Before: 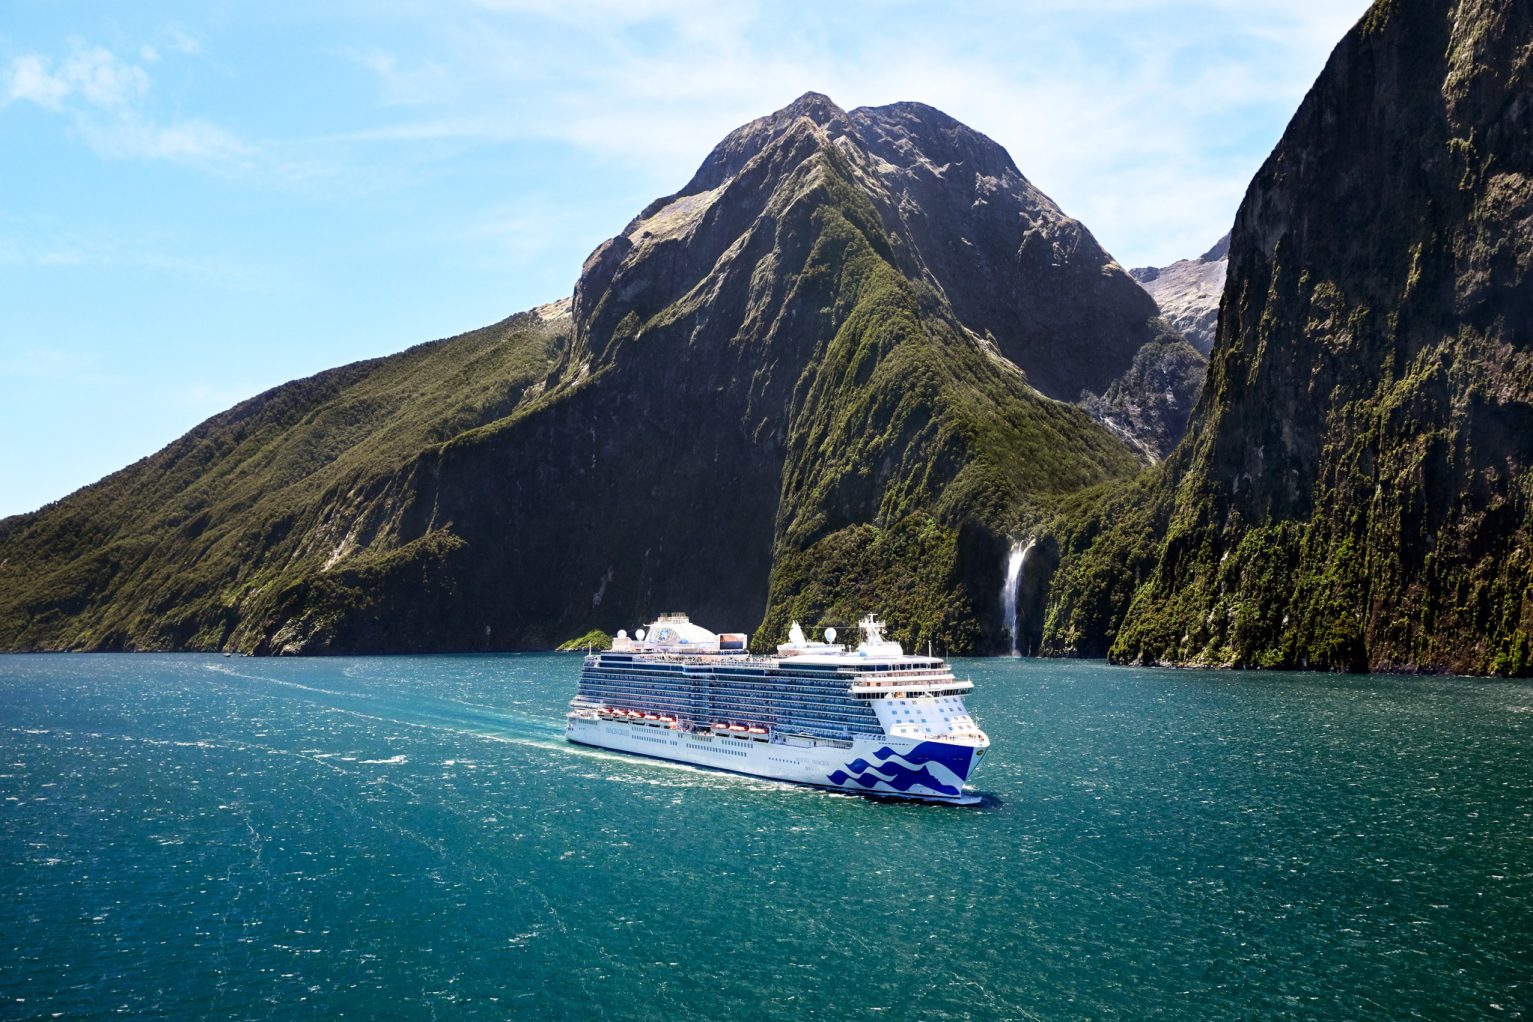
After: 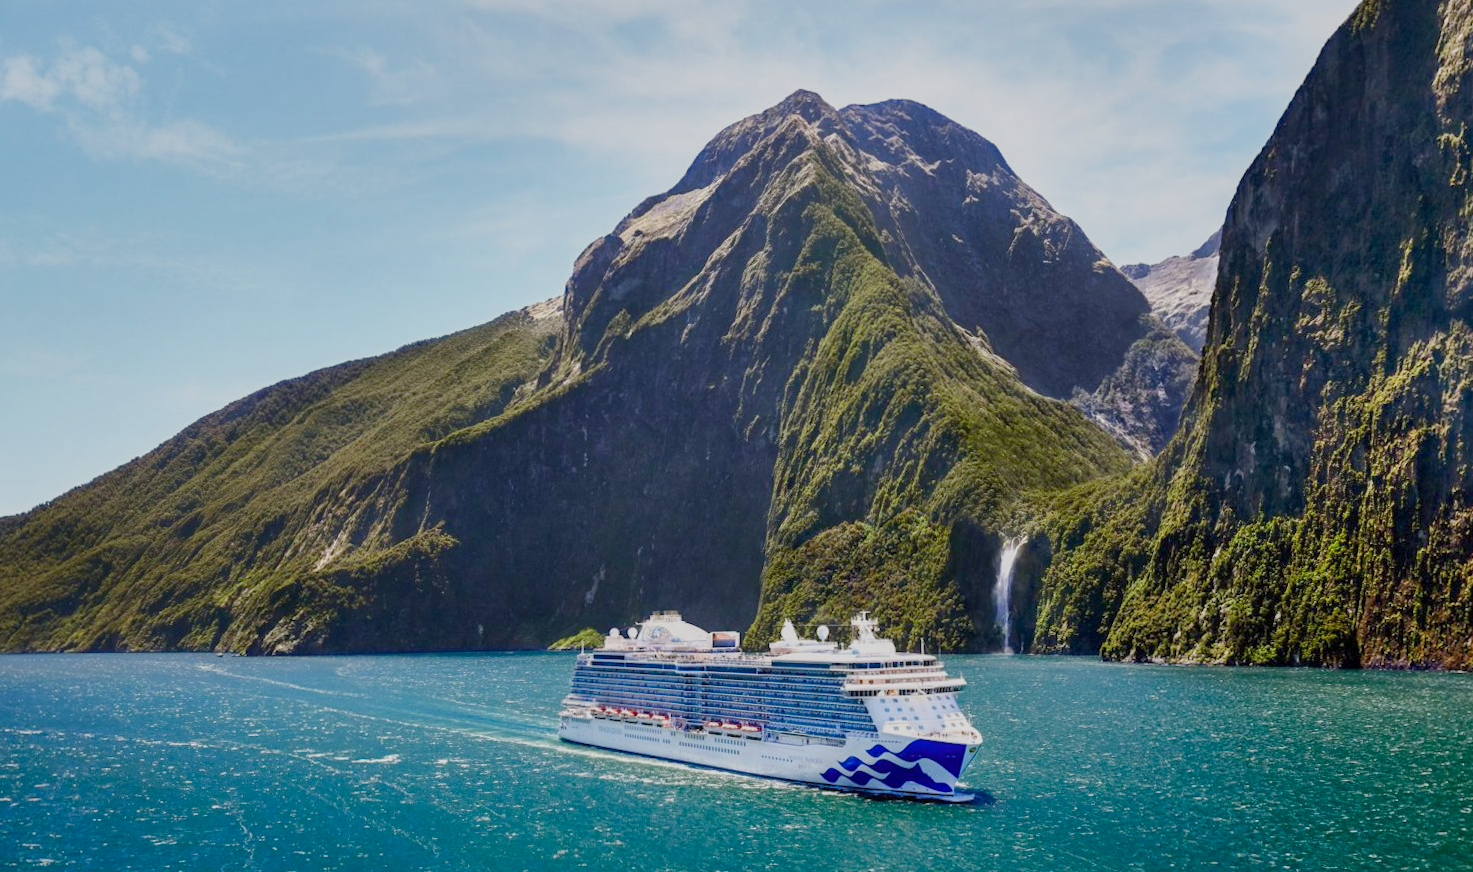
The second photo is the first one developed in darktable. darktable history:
color balance rgb: shadows lift › chroma 1%, shadows lift › hue 113°, highlights gain › chroma 0.2%, highlights gain › hue 333°, perceptual saturation grading › global saturation 20%, perceptual saturation grading › highlights -50%, perceptual saturation grading › shadows 25%, contrast -20%
crop and rotate: angle 0.2°, left 0.275%, right 3.127%, bottom 14.18%
local contrast: detail 110%
shadows and highlights: low approximation 0.01, soften with gaussian
